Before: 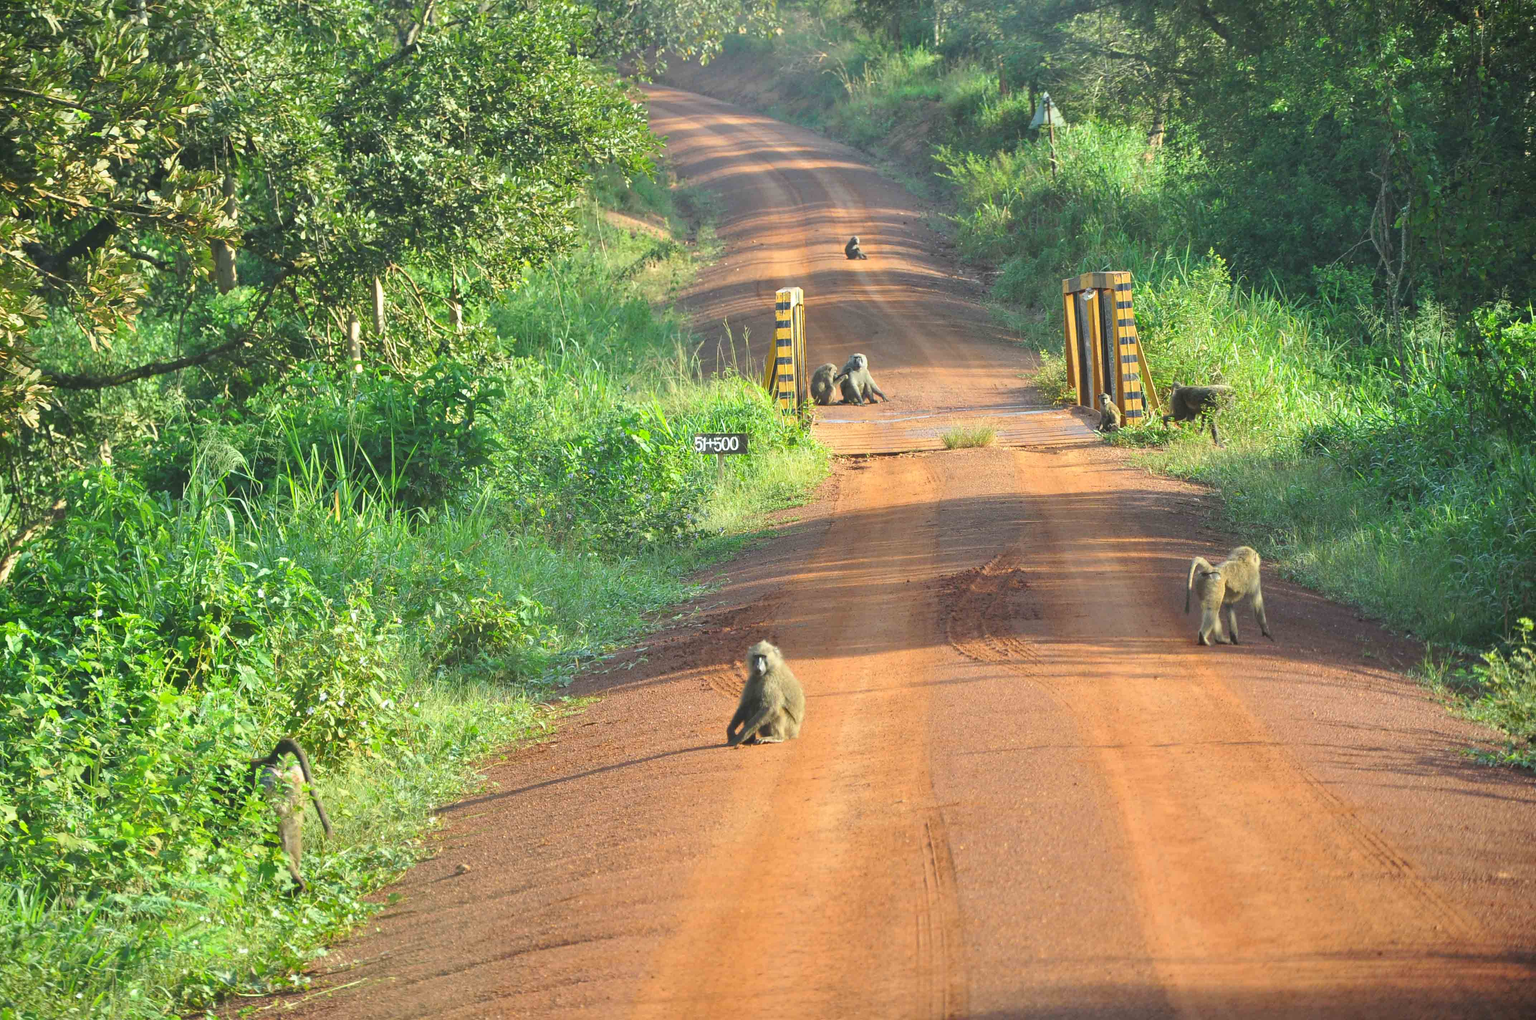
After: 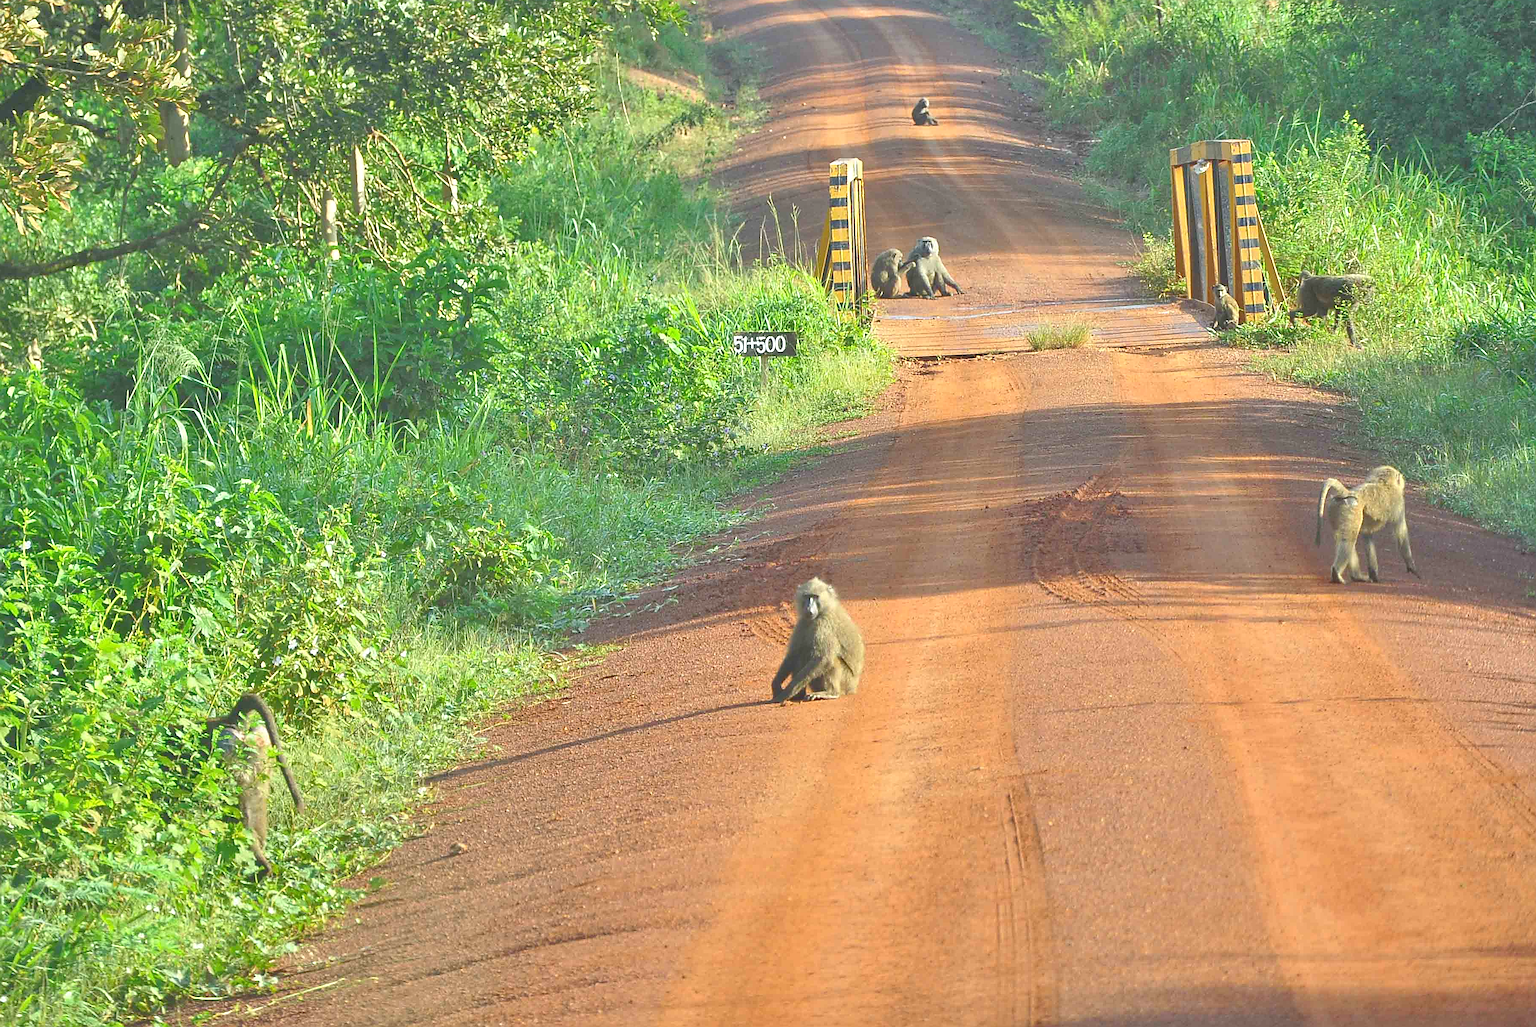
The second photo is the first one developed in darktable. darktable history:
crop and rotate: left 4.999%, top 15.129%, right 10.702%
tone equalizer: -7 EV 0.152 EV, -6 EV 0.599 EV, -5 EV 1.13 EV, -4 EV 1.31 EV, -3 EV 1.16 EV, -2 EV 0.6 EV, -1 EV 0.157 EV
sharpen: amount 0.891
